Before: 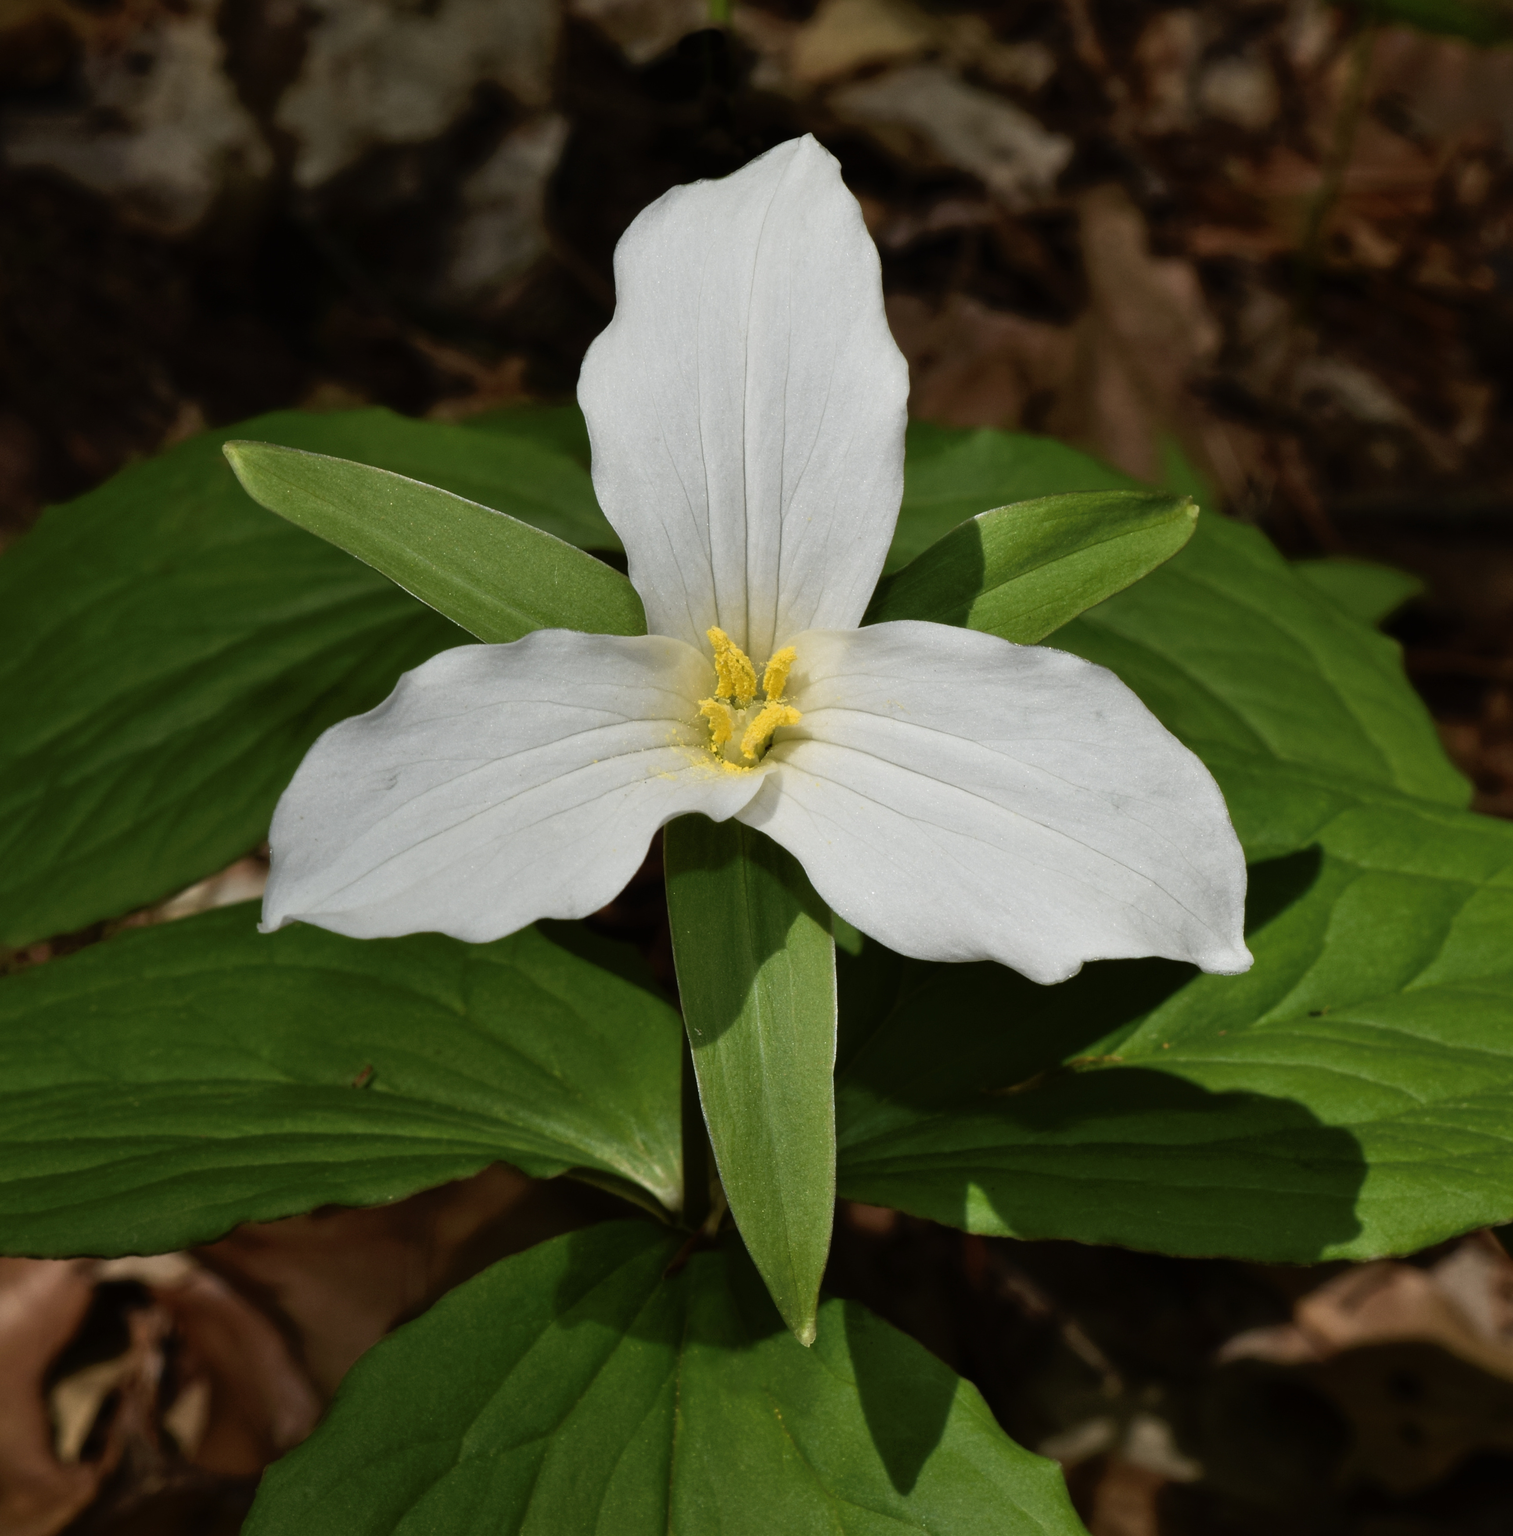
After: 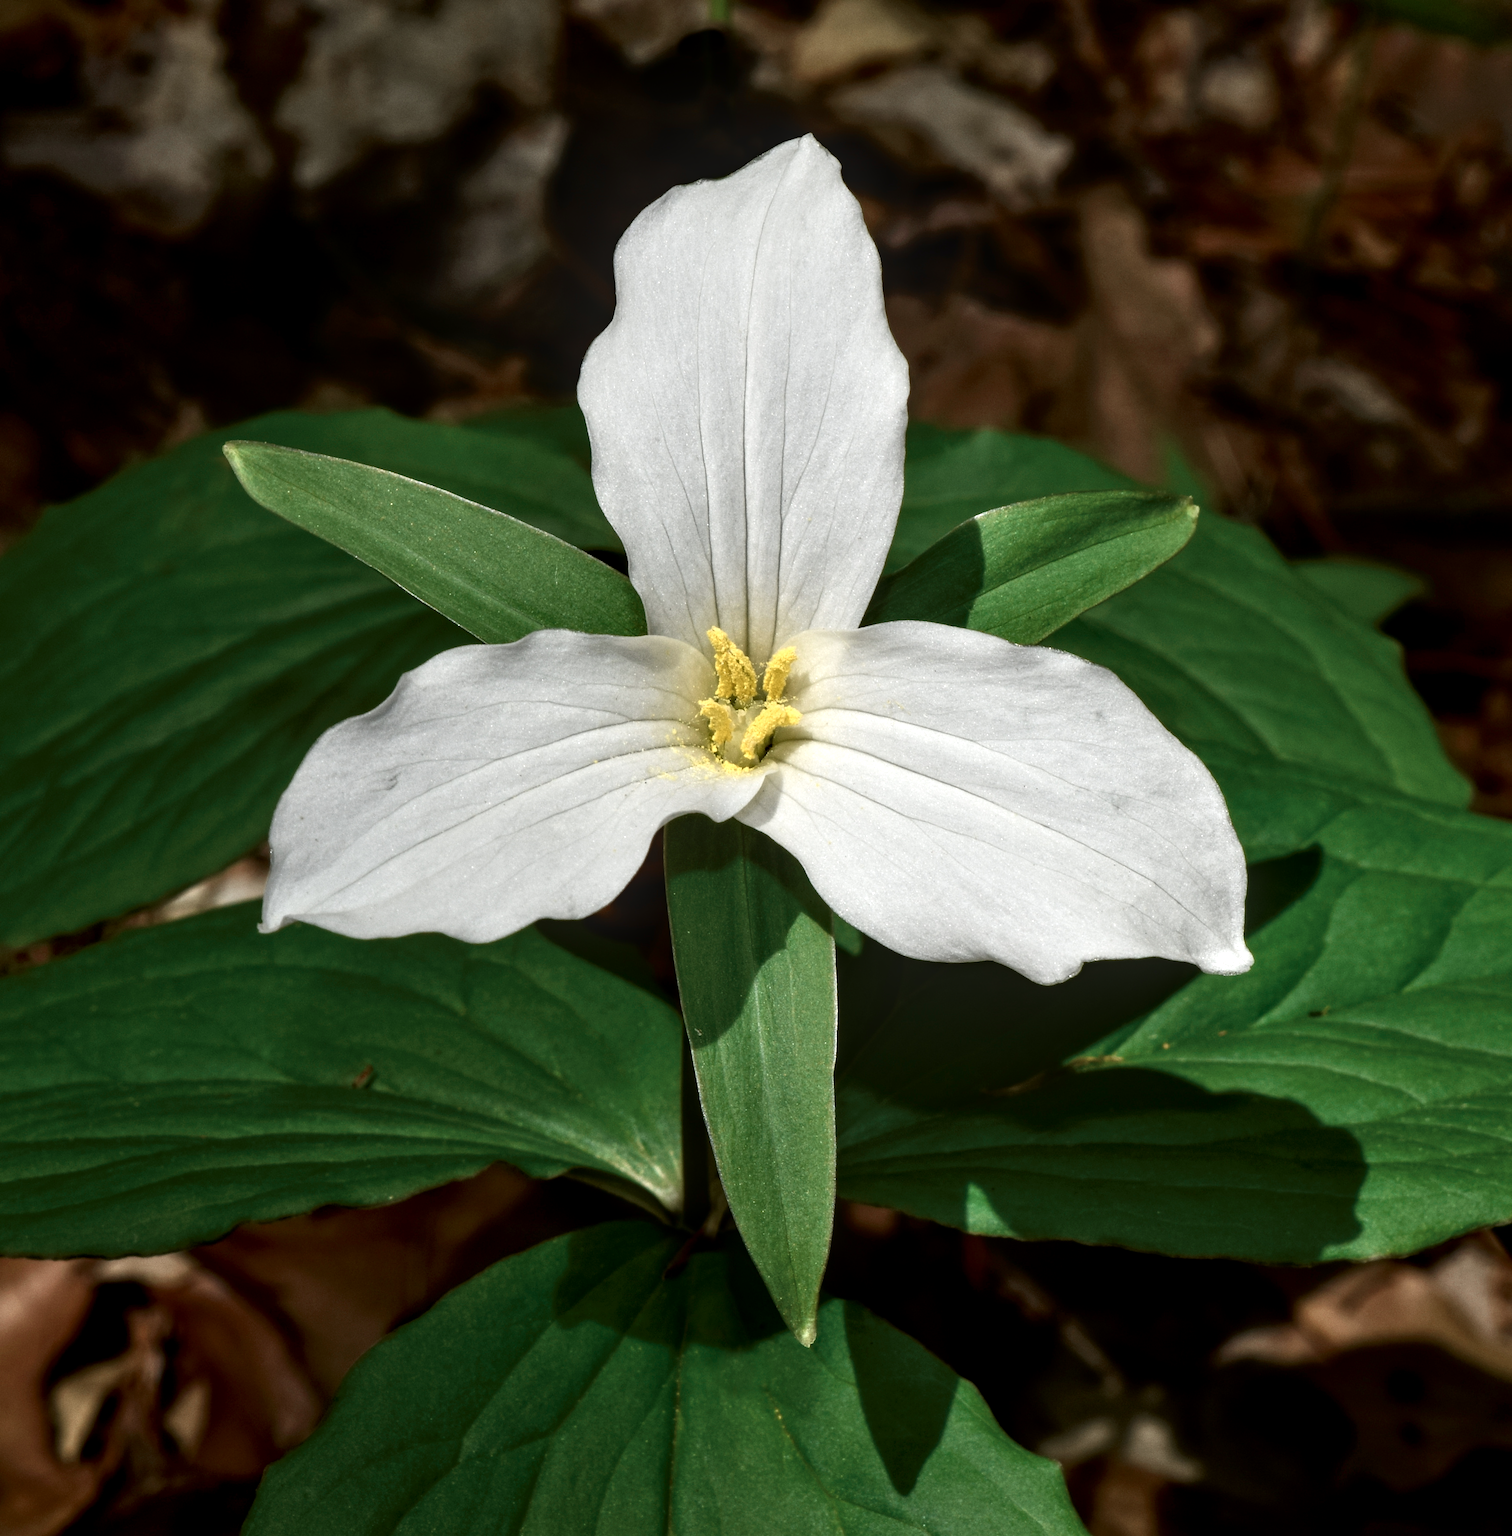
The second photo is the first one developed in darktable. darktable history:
exposure: exposure 0.655 EV, compensate exposure bias true, compensate highlight preservation false
local contrast: detail 130%
color zones: curves: ch0 [(0, 0.5) (0.125, 0.4) (0.25, 0.5) (0.375, 0.4) (0.5, 0.4) (0.625, 0.6) (0.75, 0.6) (0.875, 0.5)]; ch1 [(0, 0.35) (0.125, 0.45) (0.25, 0.35) (0.375, 0.35) (0.5, 0.35) (0.625, 0.35) (0.75, 0.45) (0.875, 0.35)]; ch2 [(0, 0.6) (0.125, 0.5) (0.25, 0.5) (0.375, 0.6) (0.5, 0.6) (0.625, 0.5) (0.75, 0.5) (0.875, 0.5)]
contrast brightness saturation: contrast 0.068, brightness -0.155, saturation 0.105
